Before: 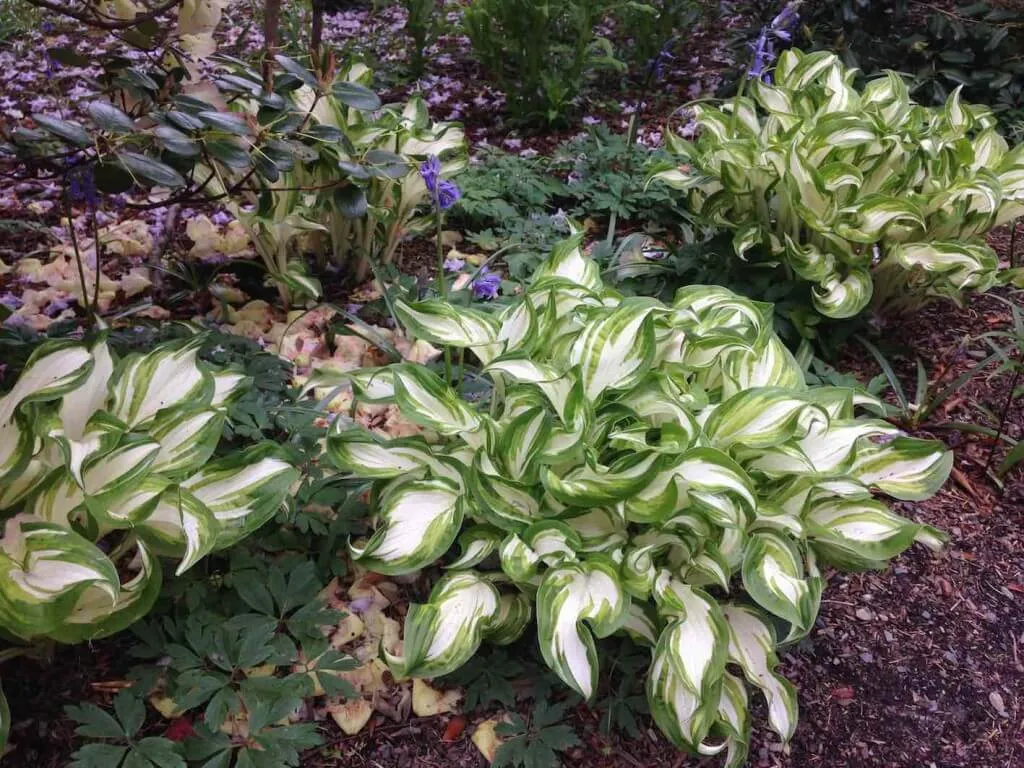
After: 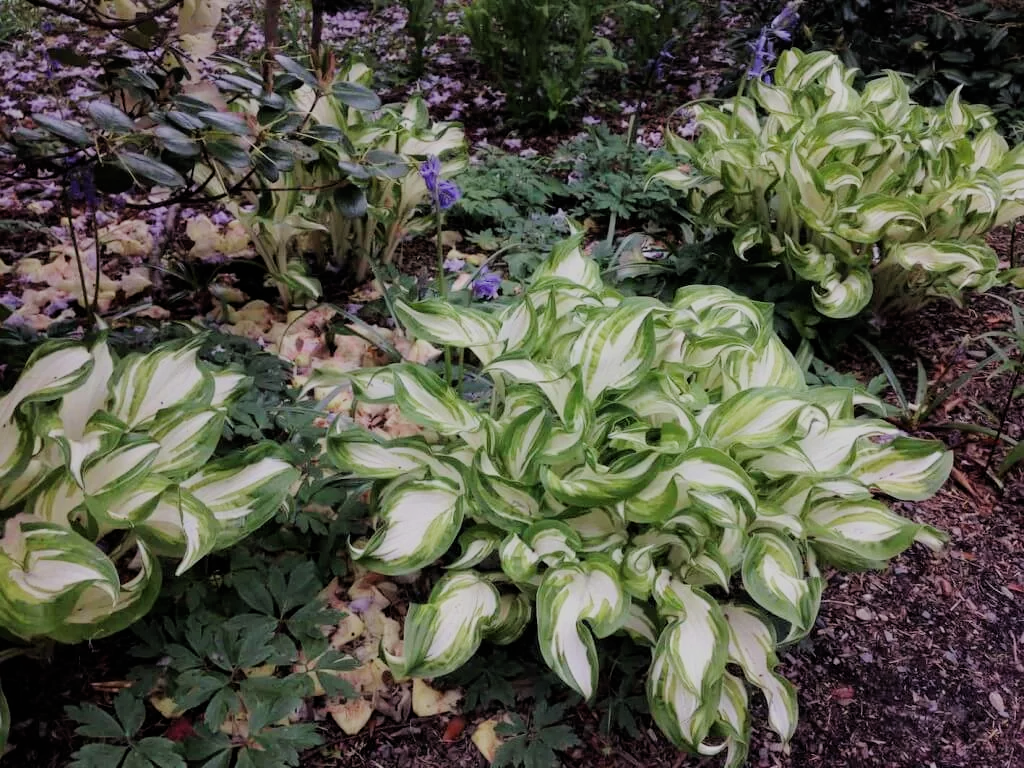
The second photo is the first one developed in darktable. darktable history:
contrast brightness saturation: saturation -0.04
filmic rgb: black relative exposure -7.15 EV, white relative exposure 5.36 EV, hardness 3.02
